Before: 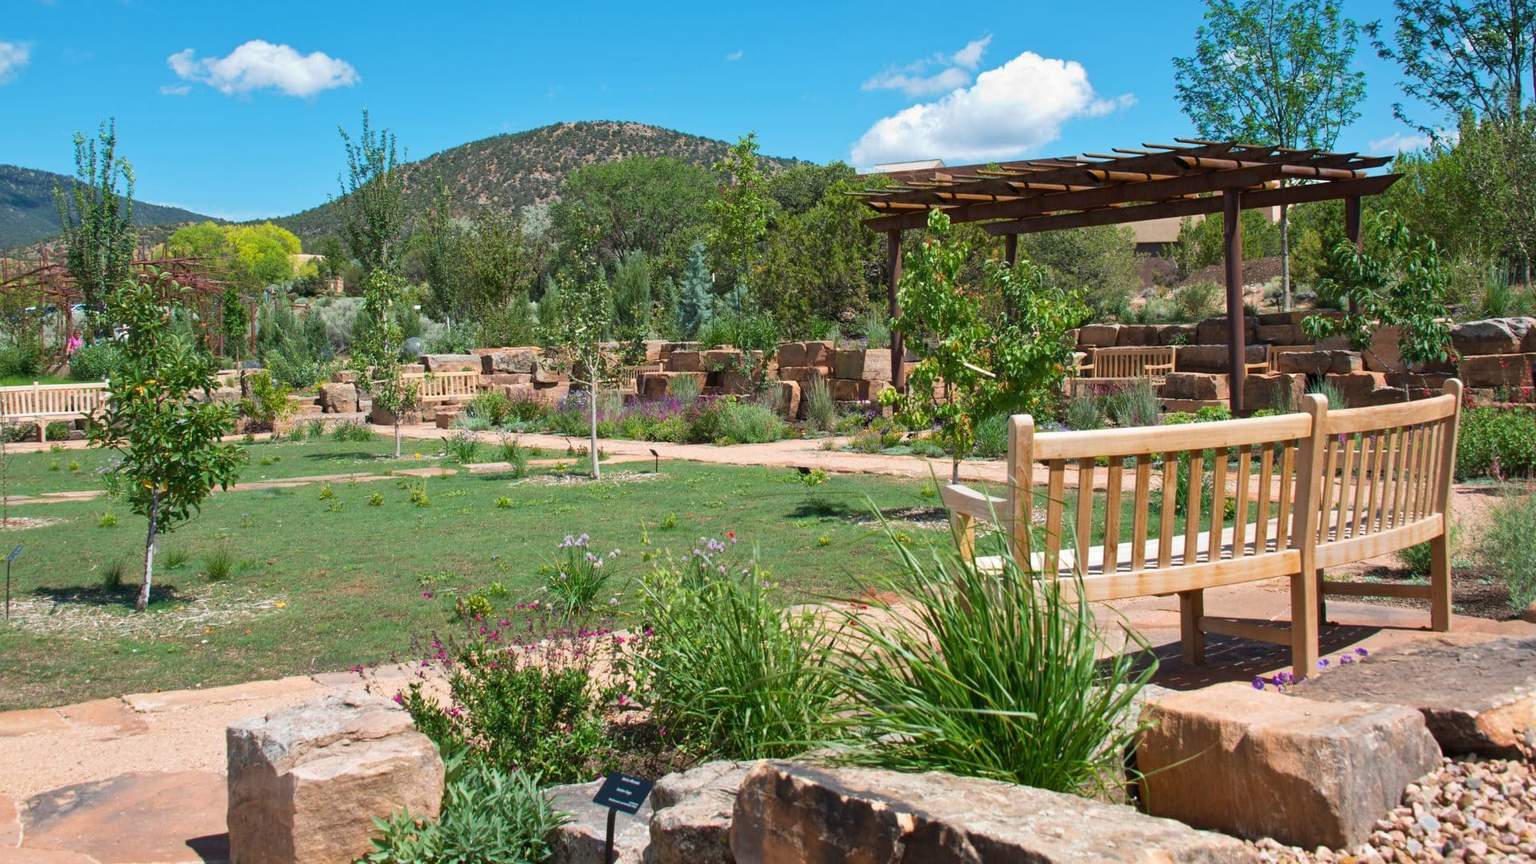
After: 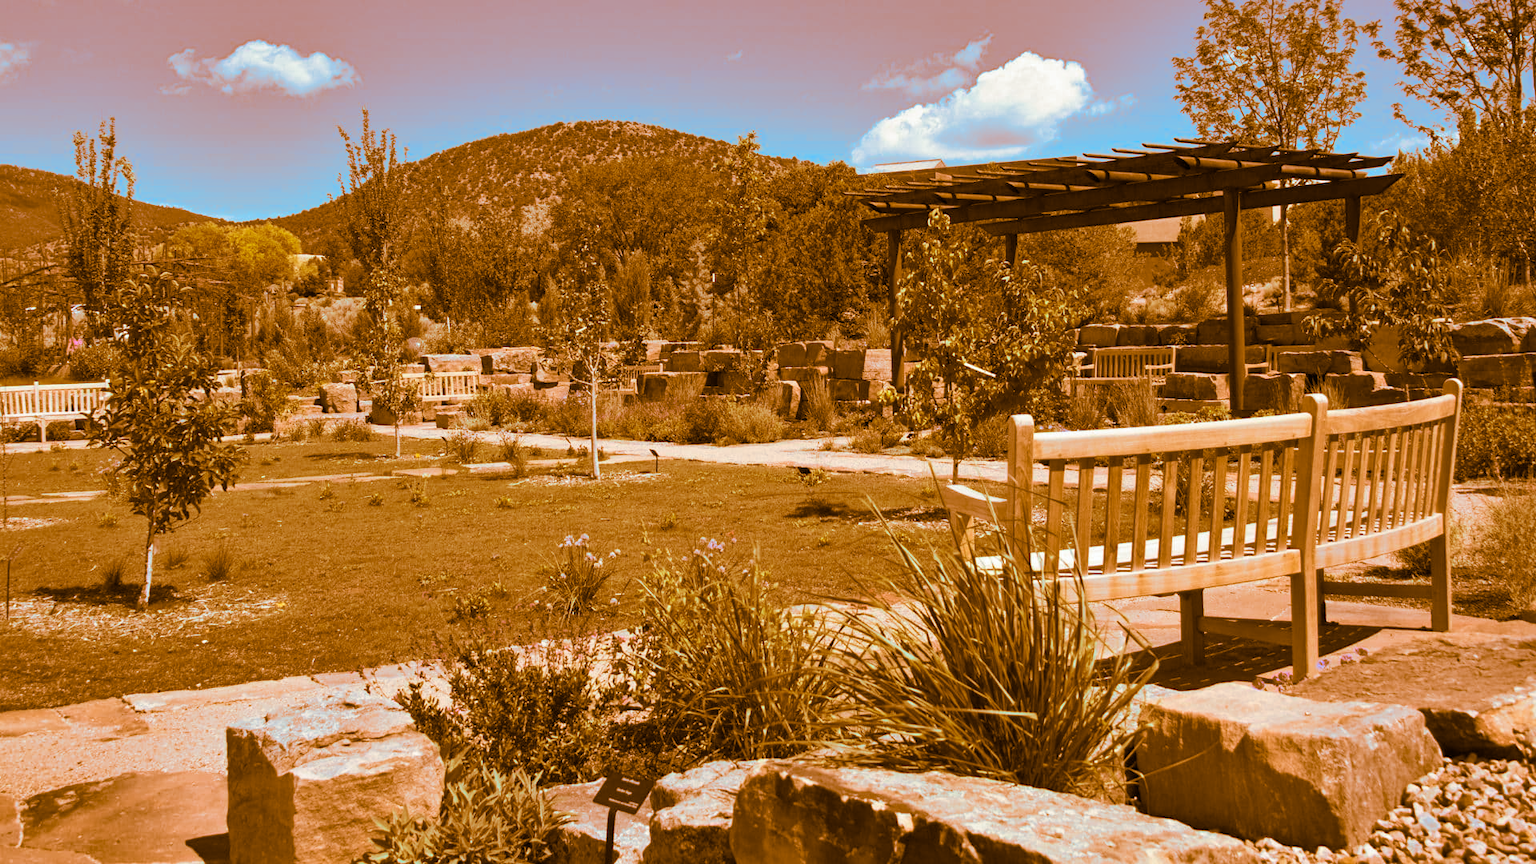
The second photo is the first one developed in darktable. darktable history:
shadows and highlights: shadows 24.5, highlights -78.15, soften with gaussian
color calibration: output R [1.003, 0.027, -0.041, 0], output G [-0.018, 1.043, -0.038, 0], output B [0.071, -0.086, 1.017, 0], illuminant as shot in camera, x 0.359, y 0.362, temperature 4570.54 K
split-toning: shadows › hue 26°, shadows › saturation 0.92, highlights › hue 40°, highlights › saturation 0.92, balance -63, compress 0%
